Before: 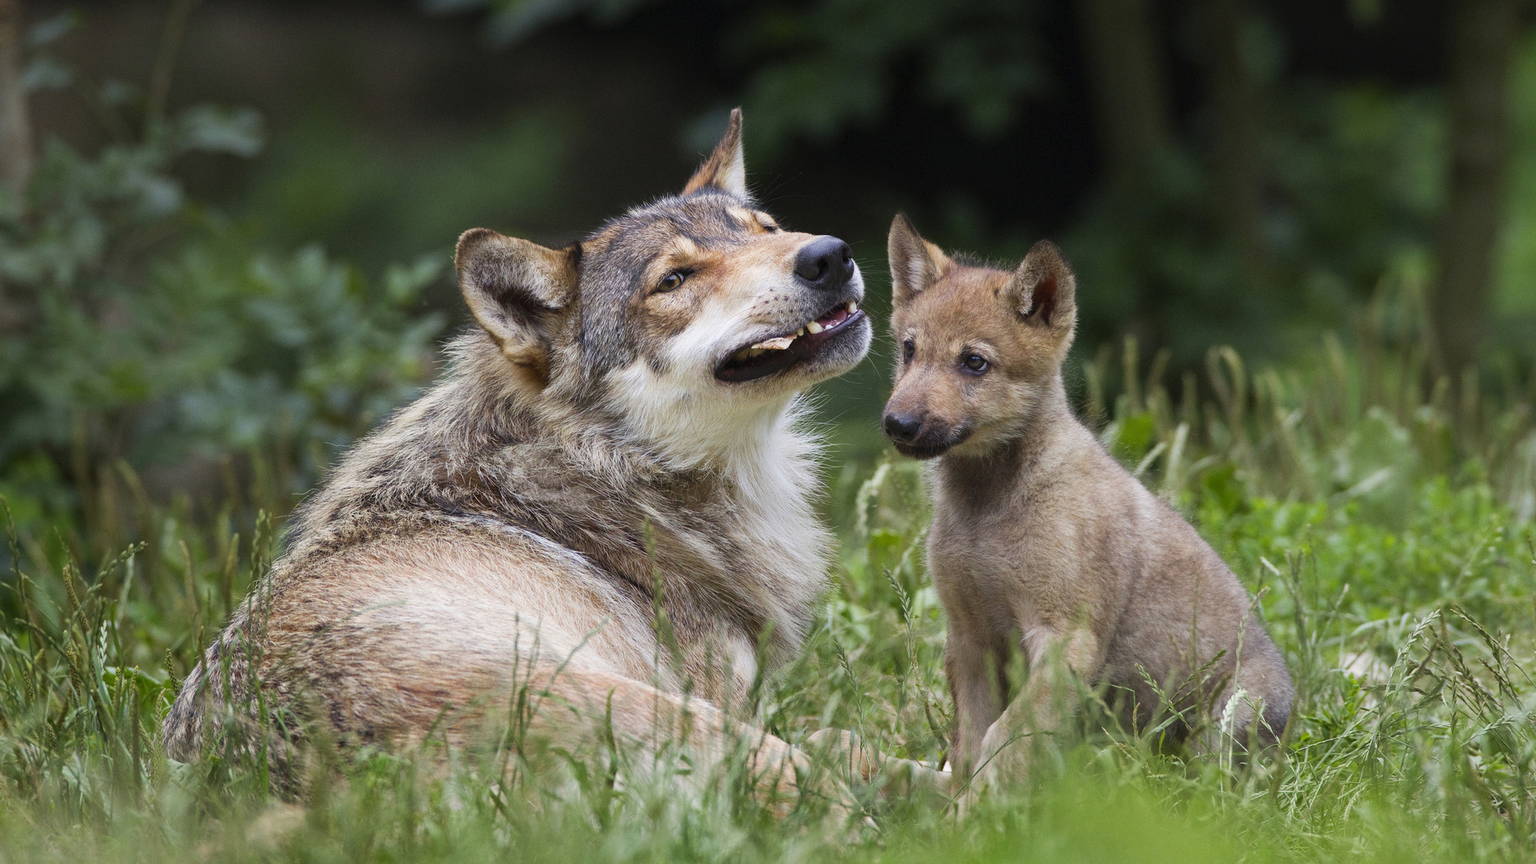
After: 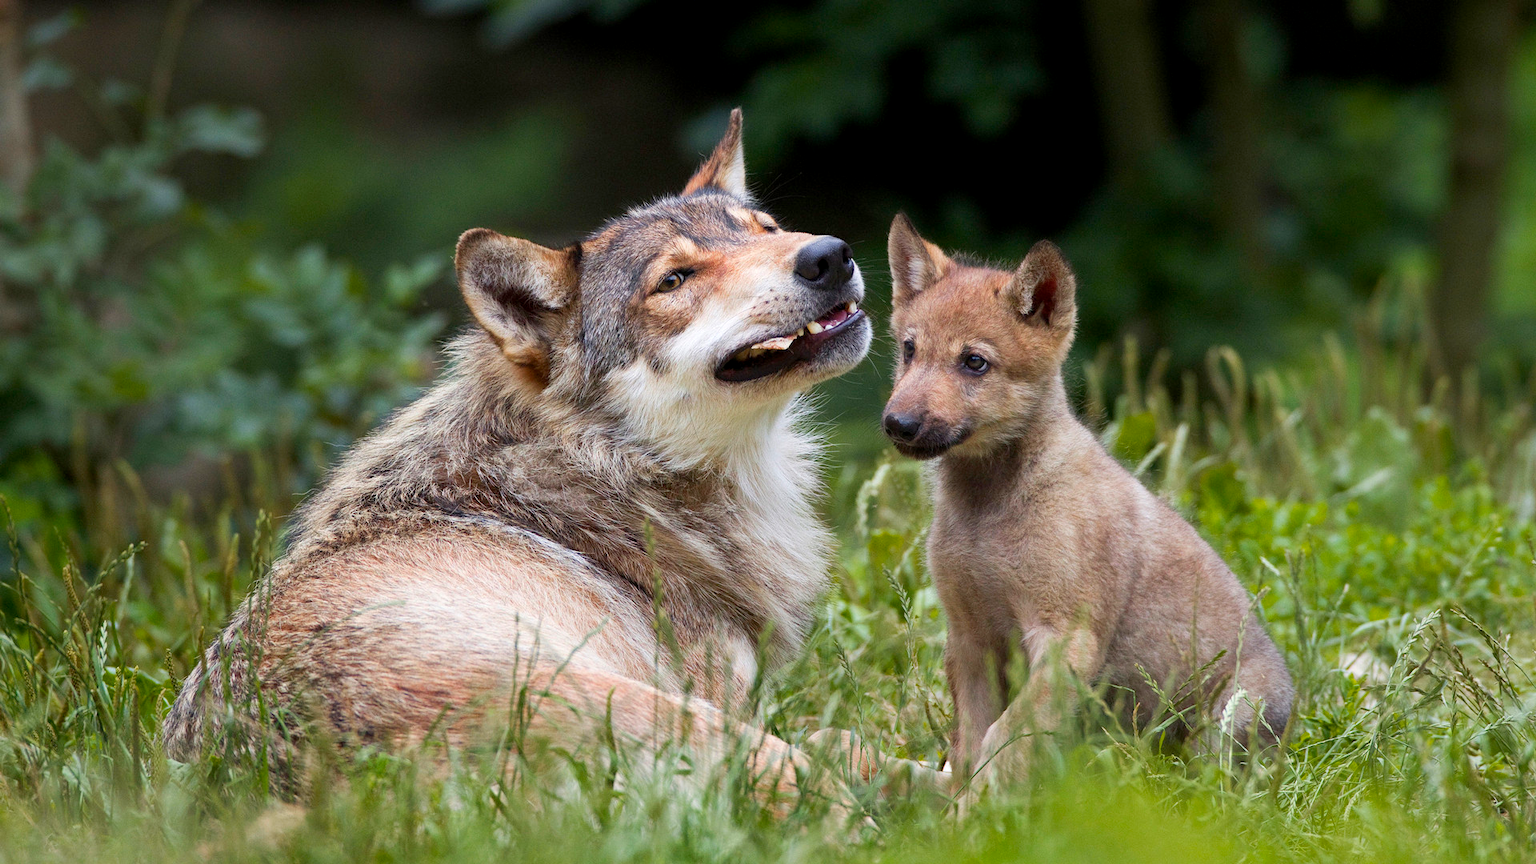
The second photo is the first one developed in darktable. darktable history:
color zones: curves: ch1 [(0.239, 0.552) (0.75, 0.5)]; ch2 [(0.25, 0.462) (0.749, 0.457)]
exposure: black level correction 0.003, exposure 0.146 EV, compensate exposure bias true, compensate highlight preservation false
